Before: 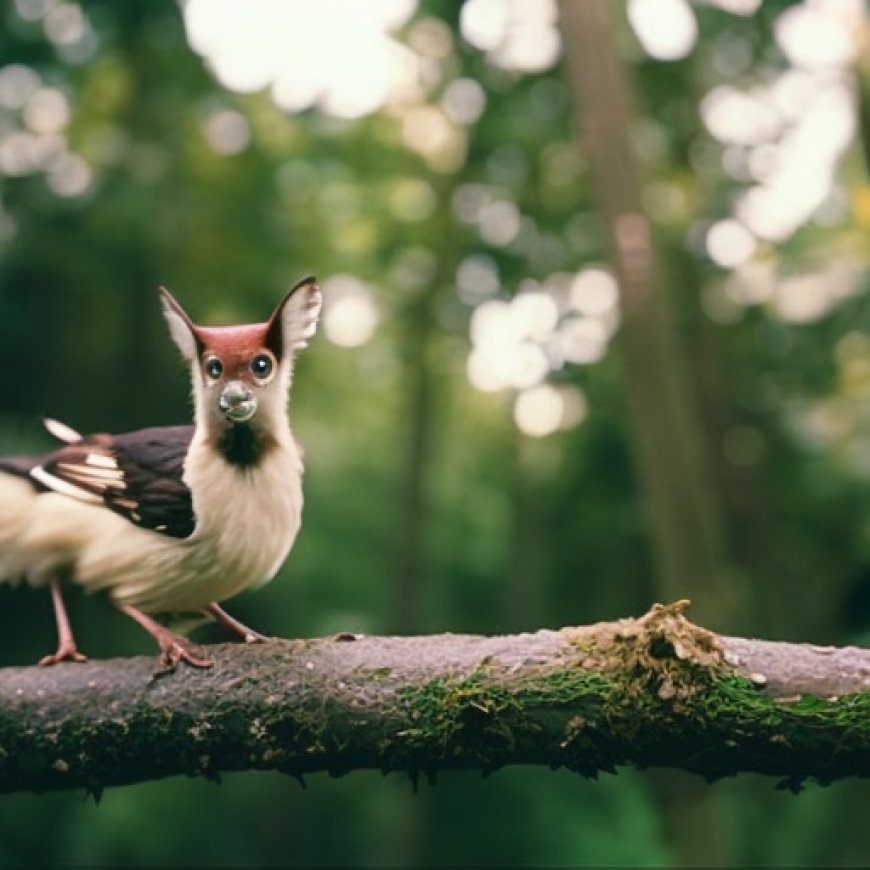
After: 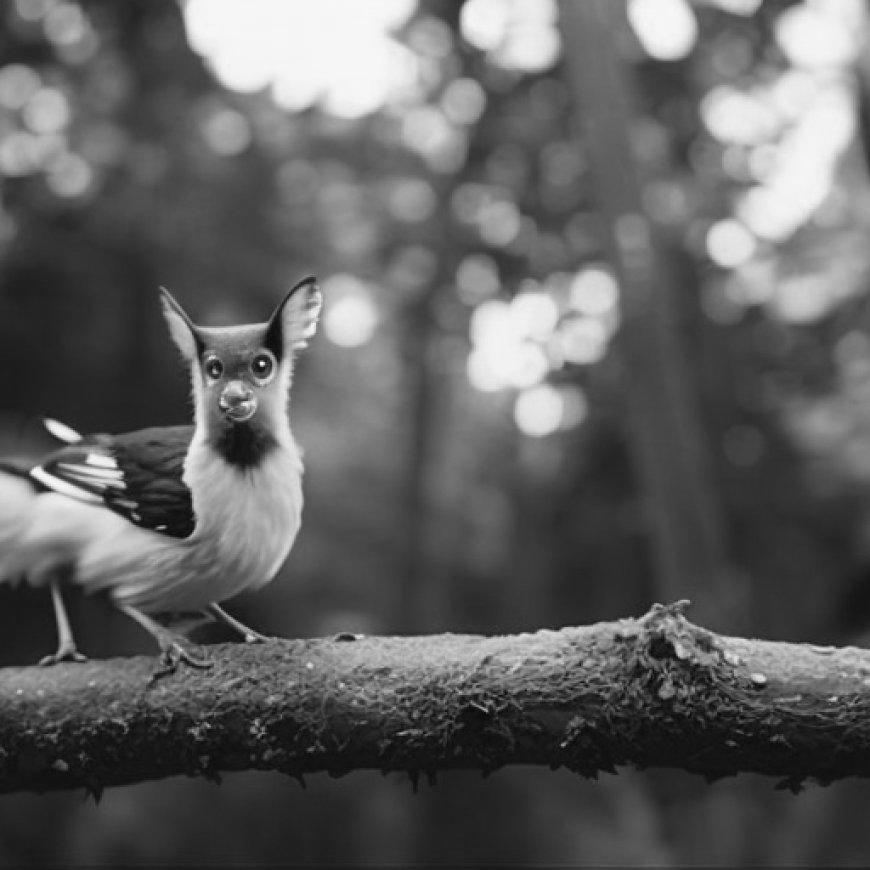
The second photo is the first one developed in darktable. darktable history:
color calibration: output gray [0.25, 0.35, 0.4, 0], gray › normalize channels true, illuminant as shot in camera, x 0.358, y 0.373, temperature 4628.91 K, gamut compression 0.02
